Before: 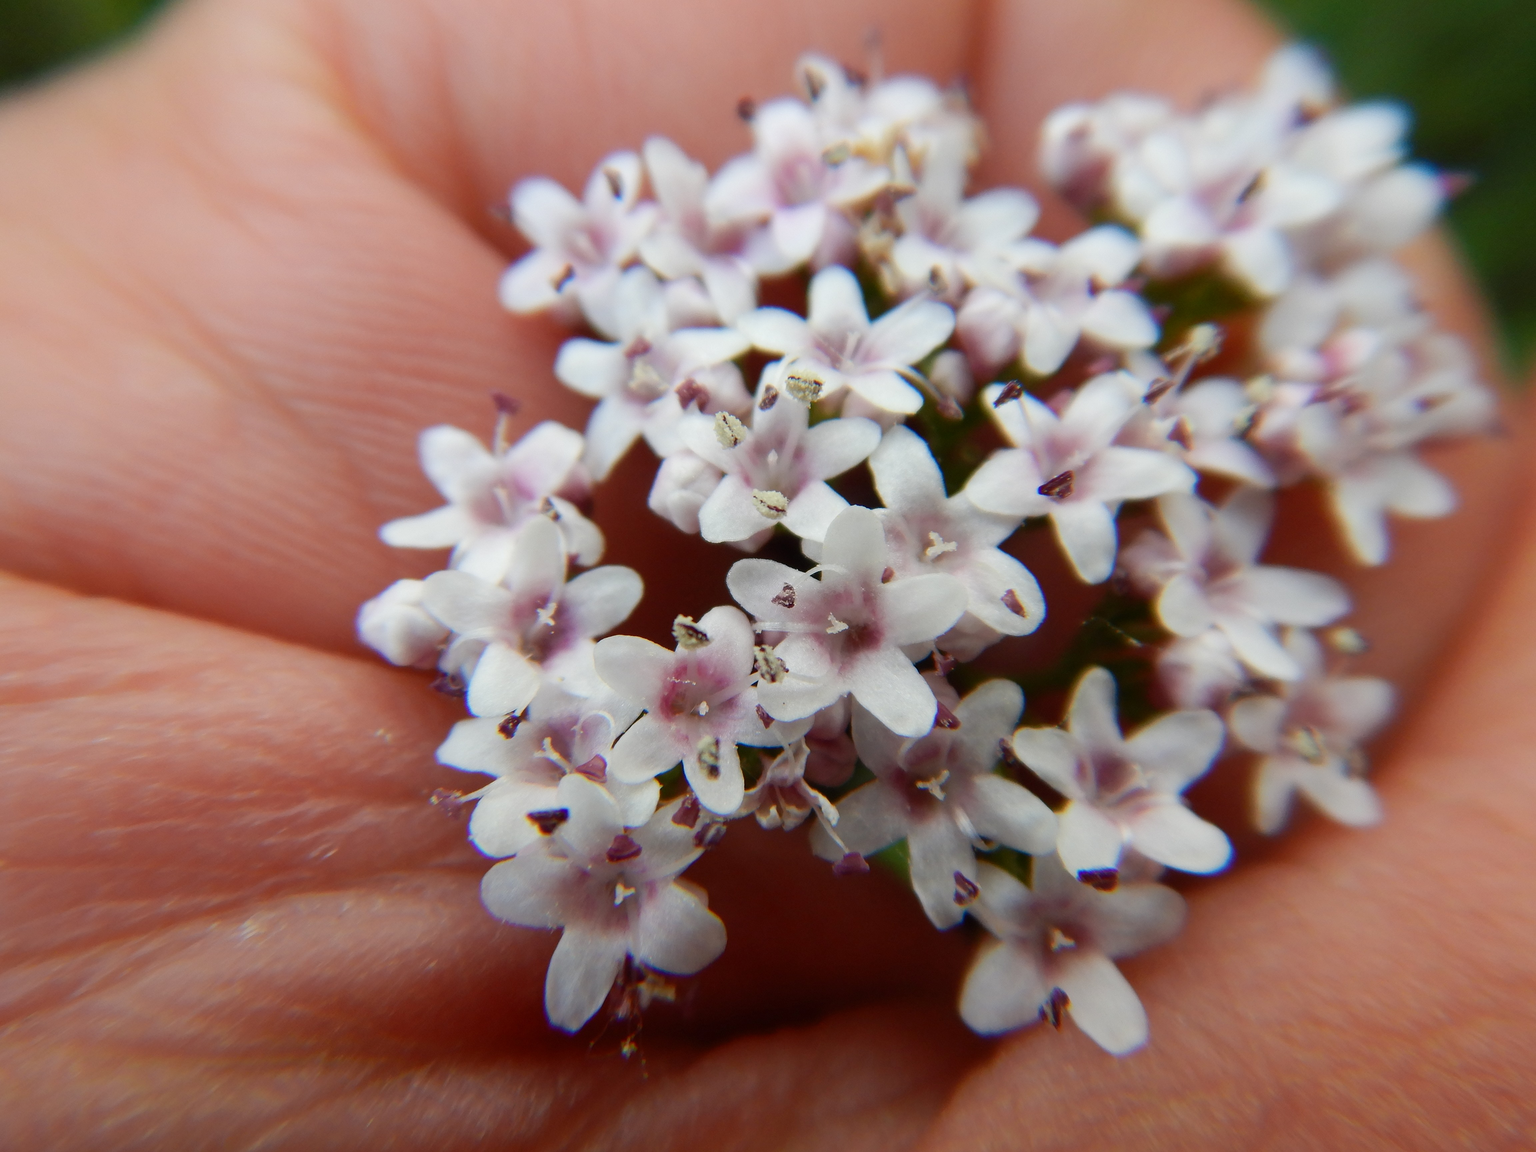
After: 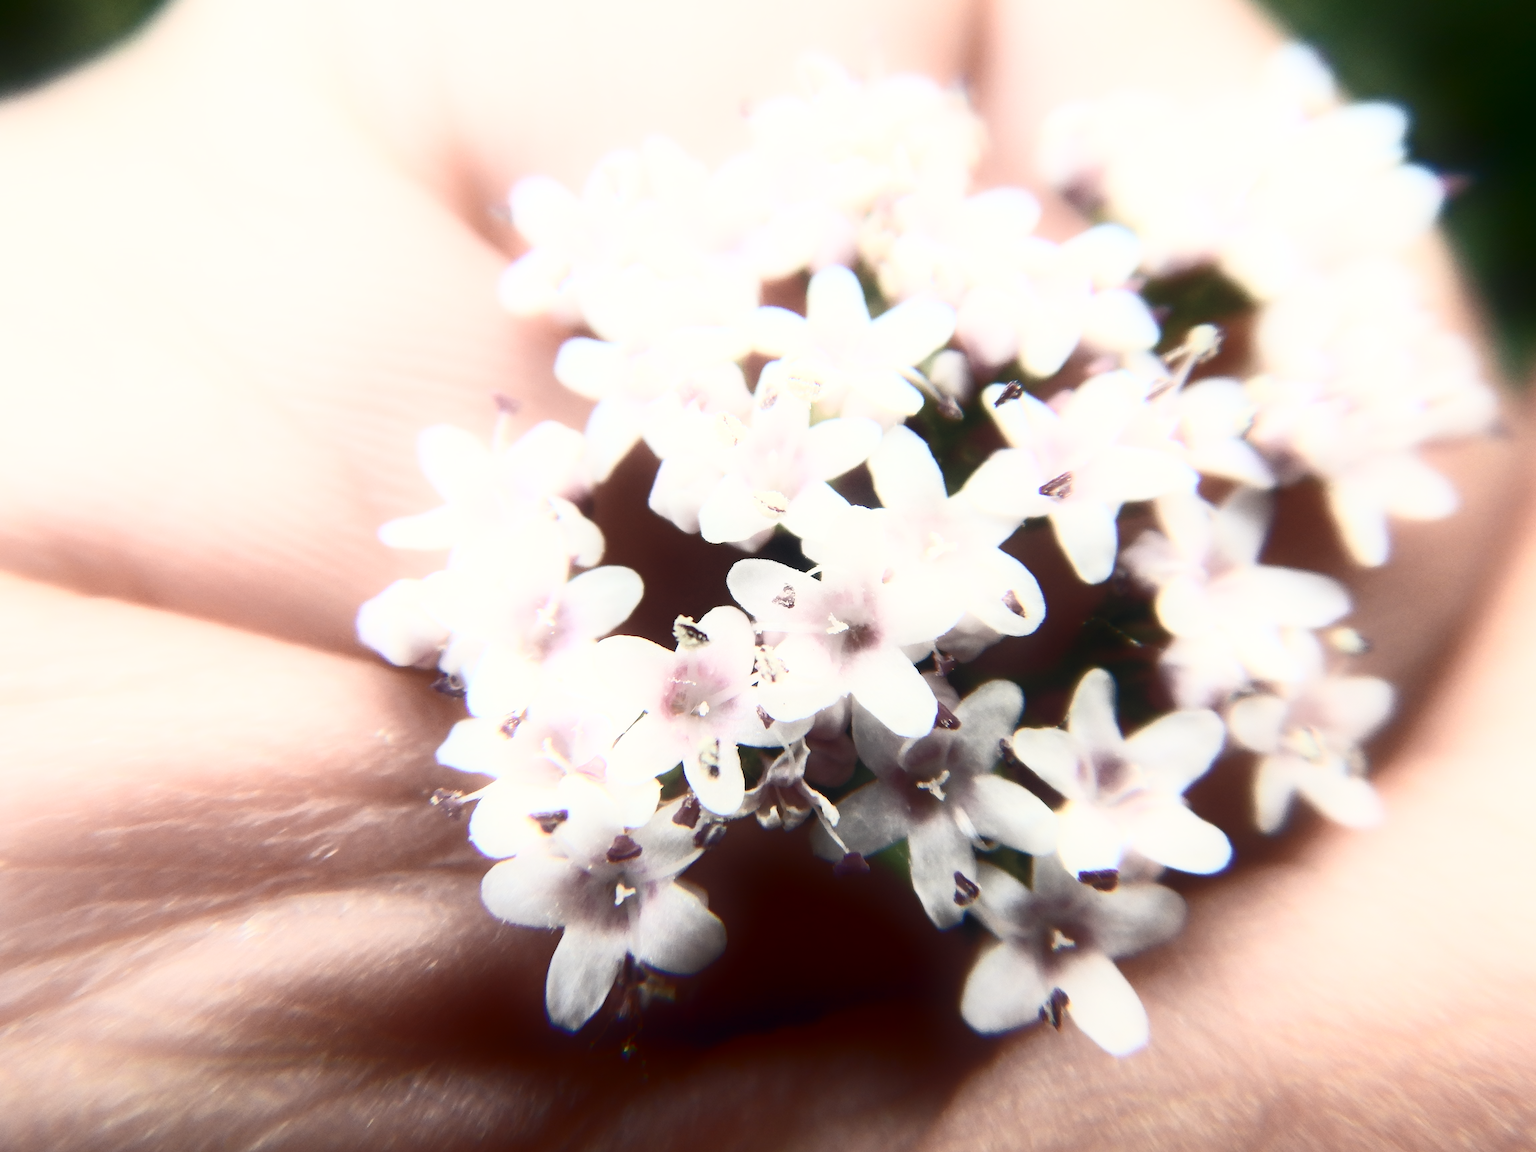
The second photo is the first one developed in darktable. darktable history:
color correction: highlights a* 0.215, highlights b* 2.7, shadows a* -1.15, shadows b* -4.36
tone curve: curves: ch0 [(0, 0) (0.003, 0.014) (0.011, 0.019) (0.025, 0.028) (0.044, 0.044) (0.069, 0.069) (0.1, 0.1) (0.136, 0.131) (0.177, 0.168) (0.224, 0.206) (0.277, 0.255) (0.335, 0.309) (0.399, 0.374) (0.468, 0.452) (0.543, 0.535) (0.623, 0.623) (0.709, 0.72) (0.801, 0.815) (0.898, 0.898) (1, 1)], color space Lab, independent channels, preserve colors none
contrast brightness saturation: contrast 0.573, brightness 0.576, saturation -0.335
shadows and highlights: shadows -89.04, highlights 89.89, soften with gaussian
